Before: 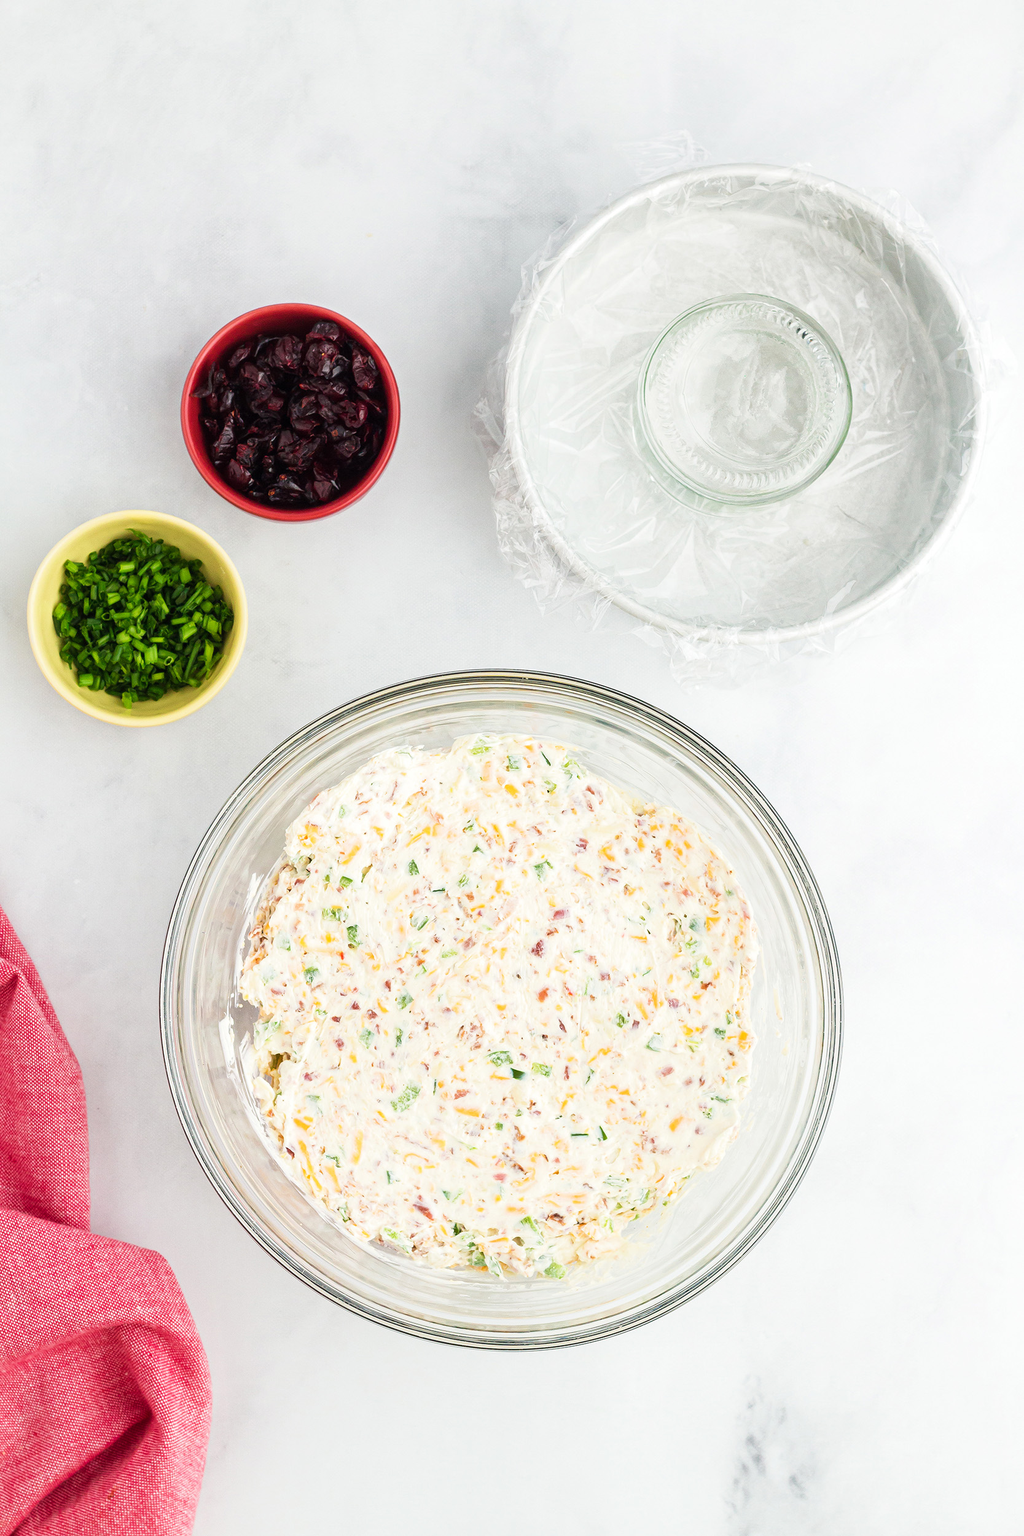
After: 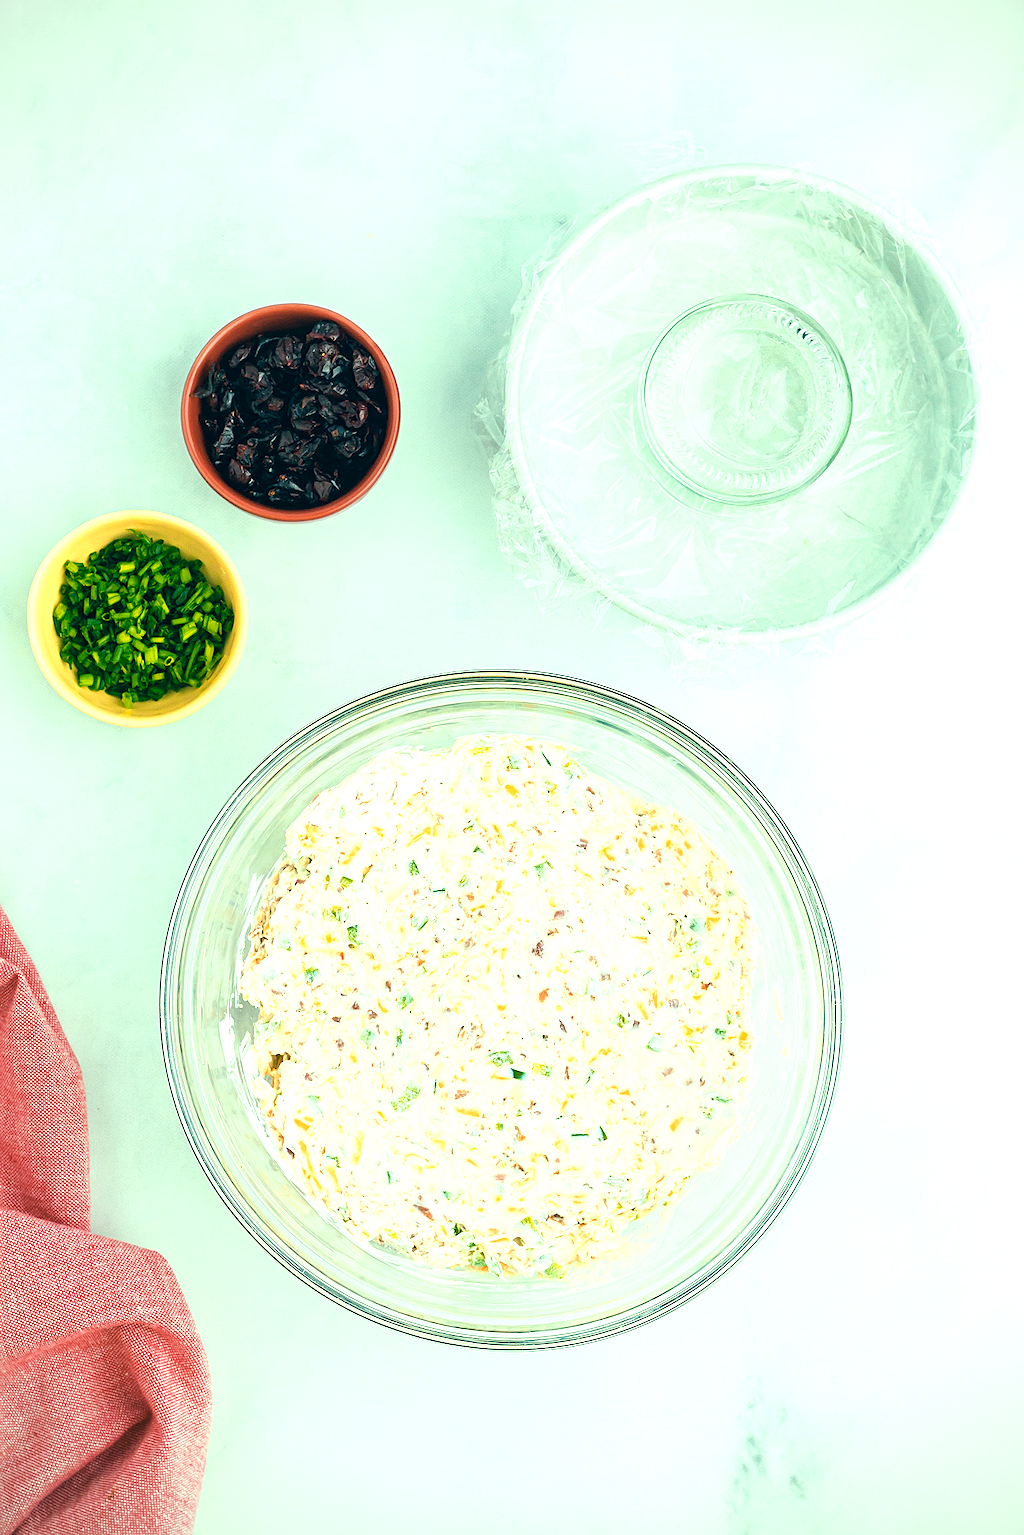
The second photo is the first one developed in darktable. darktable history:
sharpen: on, module defaults
color zones: curves: ch2 [(0, 0.5) (0.143, 0.5) (0.286, 0.416) (0.429, 0.5) (0.571, 0.5) (0.714, 0.5) (0.857, 0.5) (1, 0.5)]
color correction: highlights a* -20.08, highlights b* 9.8, shadows a* -20.4, shadows b* -10.76
exposure: black level correction 0.001, exposure 0.5 EV, compensate exposure bias true, compensate highlight preservation false
vignetting: fall-off start 92.6%, brightness -0.52, saturation -0.51, center (-0.012, 0)
